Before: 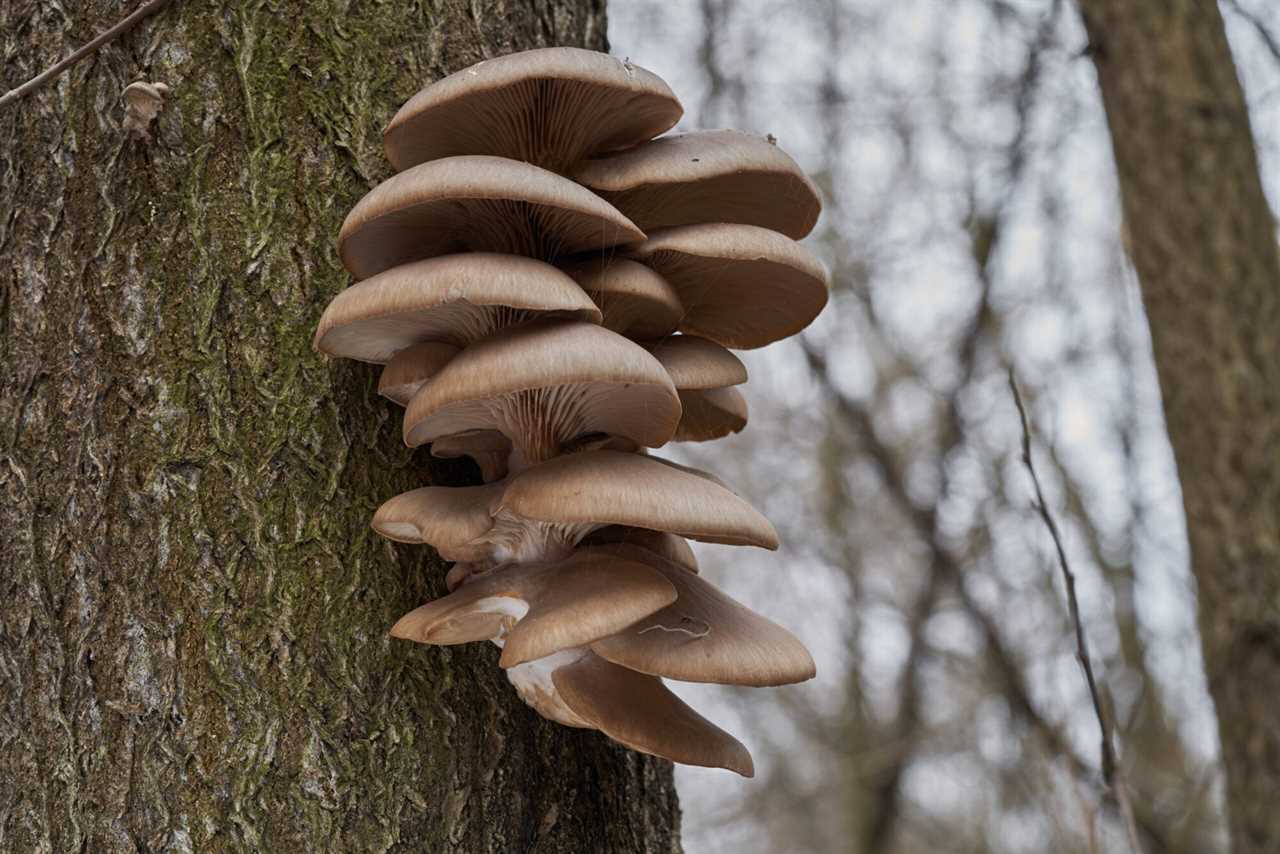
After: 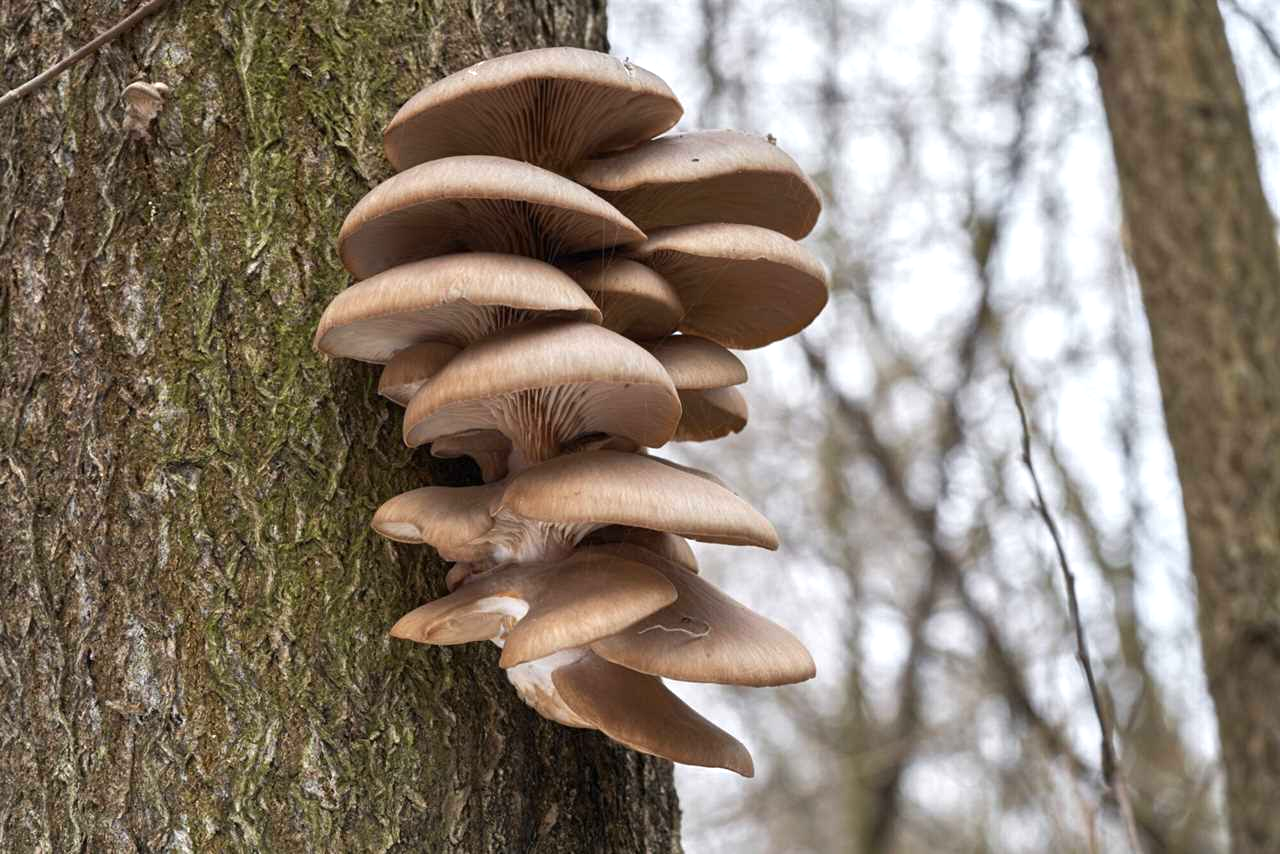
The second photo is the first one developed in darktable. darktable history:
tone equalizer: edges refinement/feathering 500, mask exposure compensation -1.57 EV, preserve details no
exposure: black level correction 0, exposure 0.699 EV, compensate highlight preservation false
